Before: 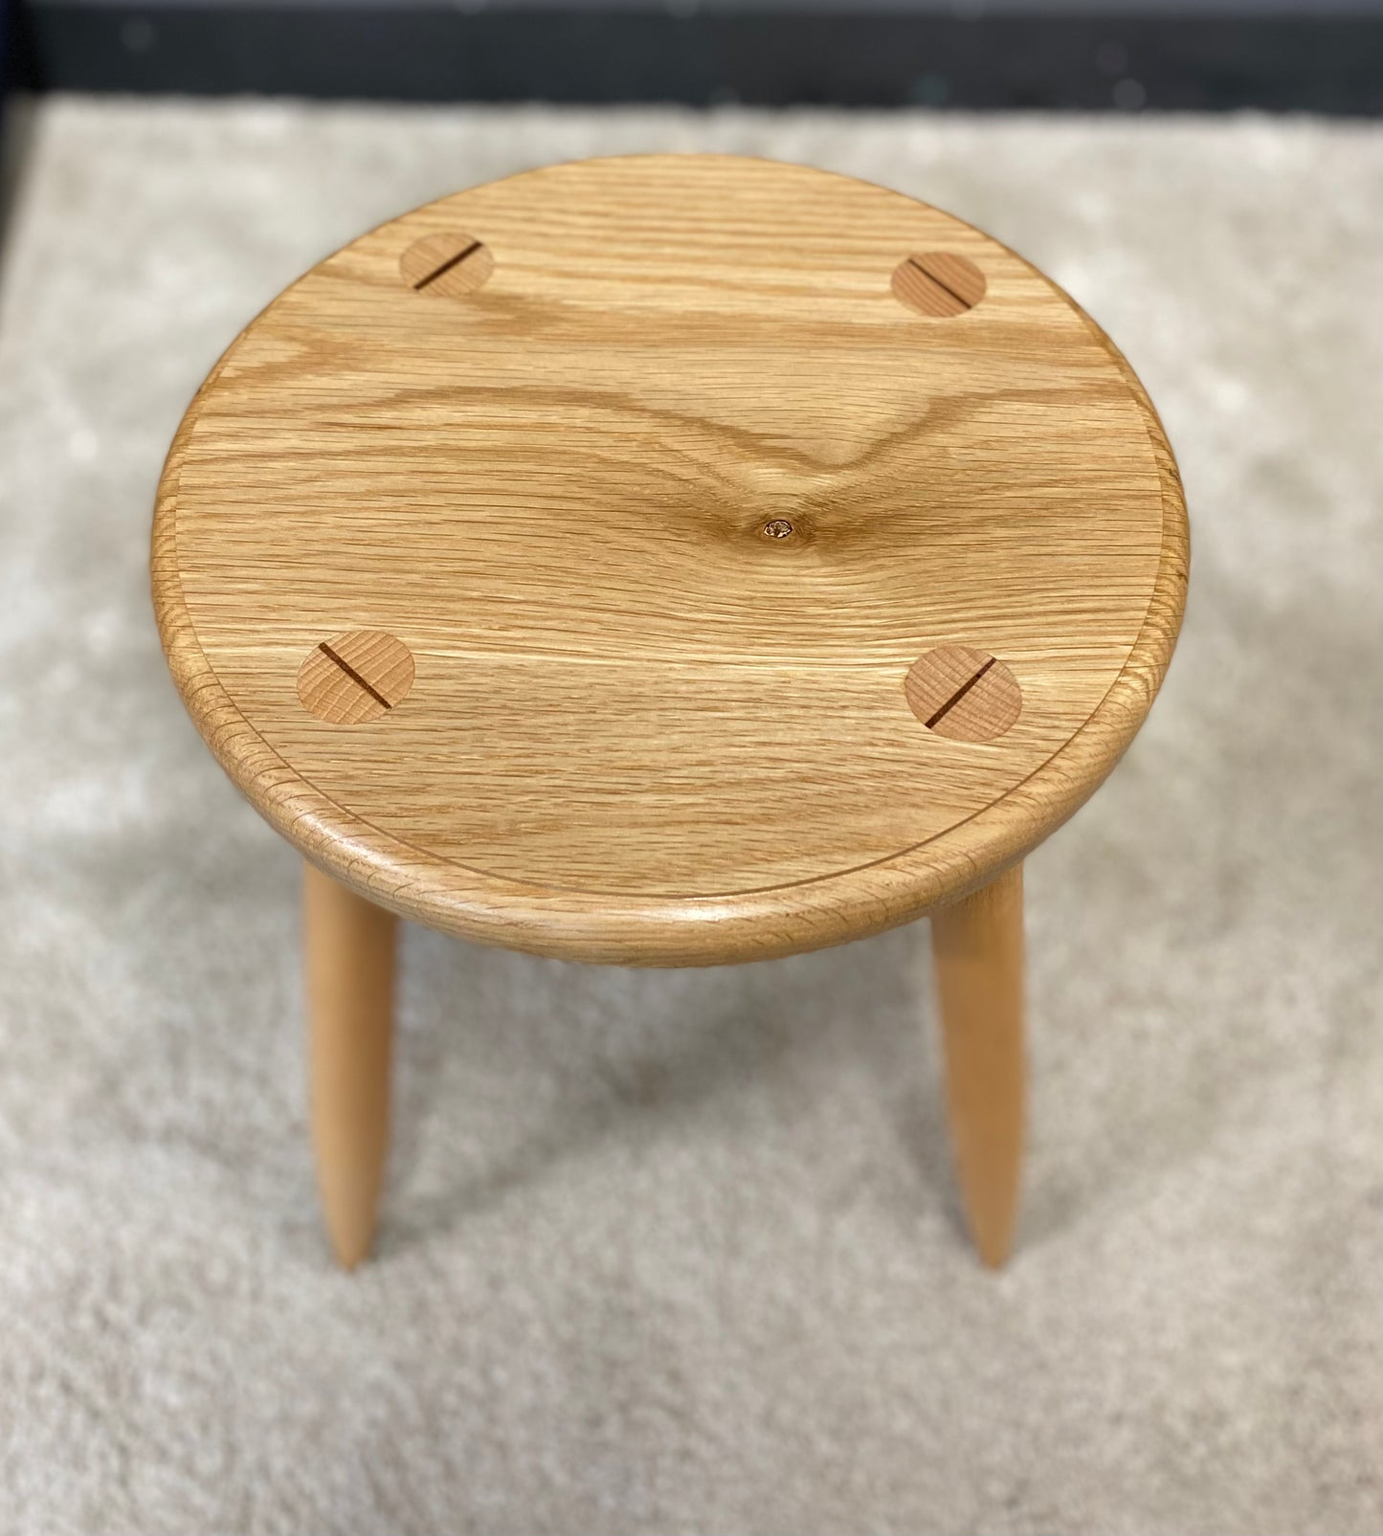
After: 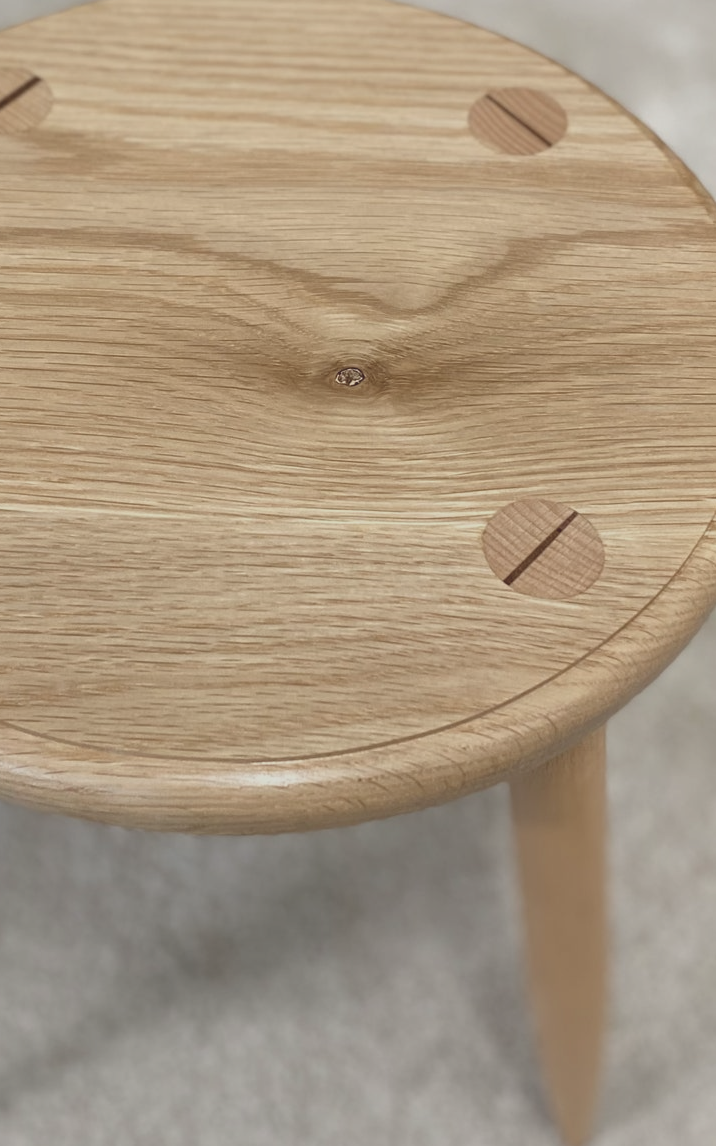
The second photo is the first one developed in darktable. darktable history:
crop: left 32.075%, top 10.976%, right 18.355%, bottom 17.596%
contrast brightness saturation: contrast -0.26, saturation -0.43
